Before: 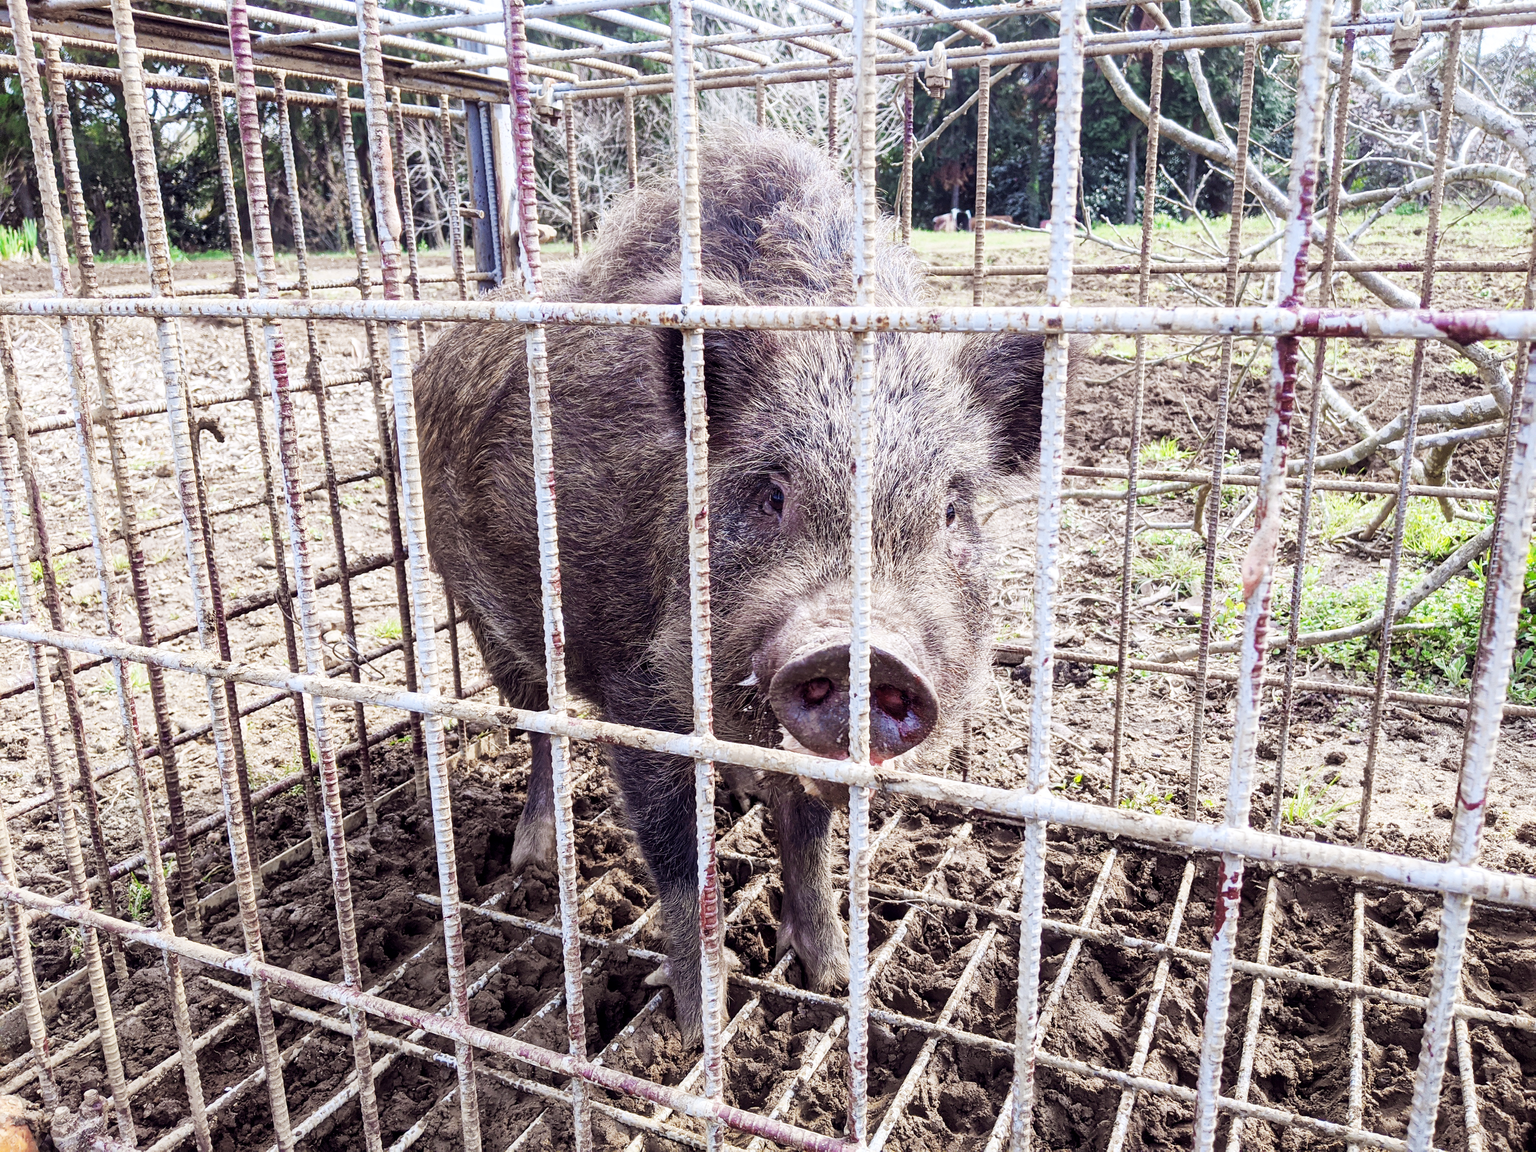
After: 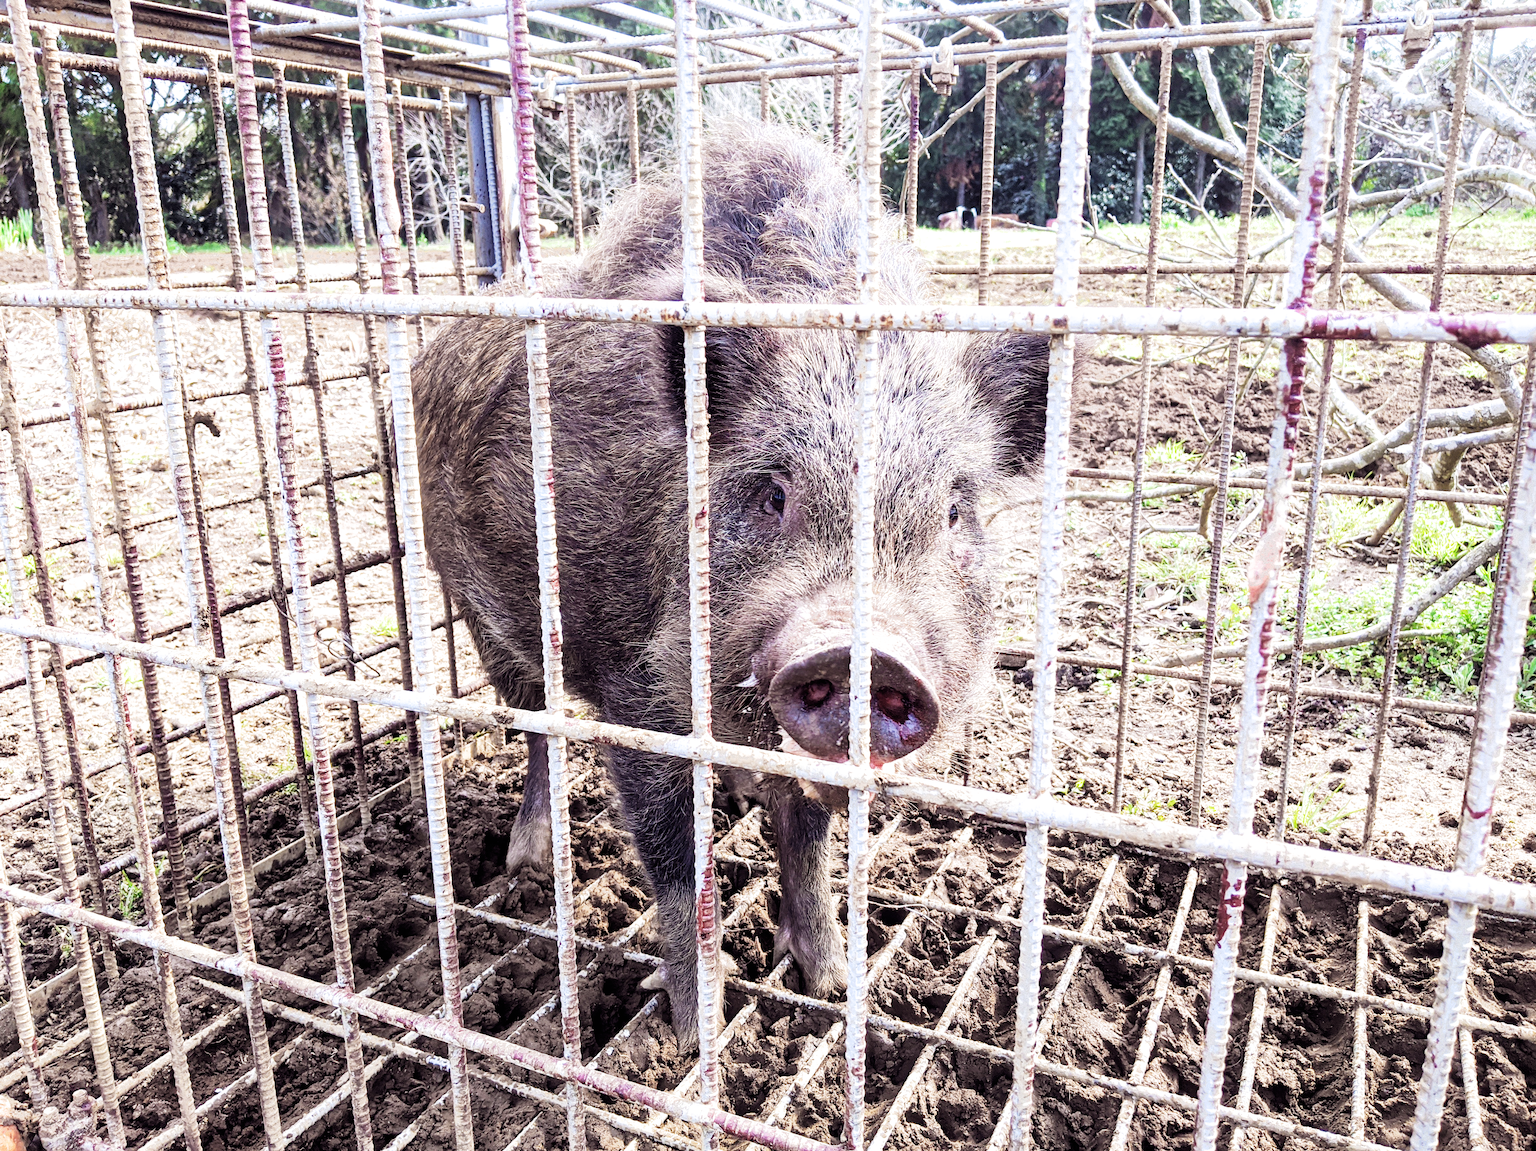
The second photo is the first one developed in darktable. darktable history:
crop and rotate: angle -0.464°
filmic rgb: middle gray luminance 18.25%, black relative exposure -11.45 EV, white relative exposure 2.56 EV, target black luminance 0%, hardness 8.44, latitude 98.66%, contrast 1.082, shadows ↔ highlights balance 0.435%
exposure: black level correction -0.002, exposure 0.537 EV, compensate exposure bias true, compensate highlight preservation false
